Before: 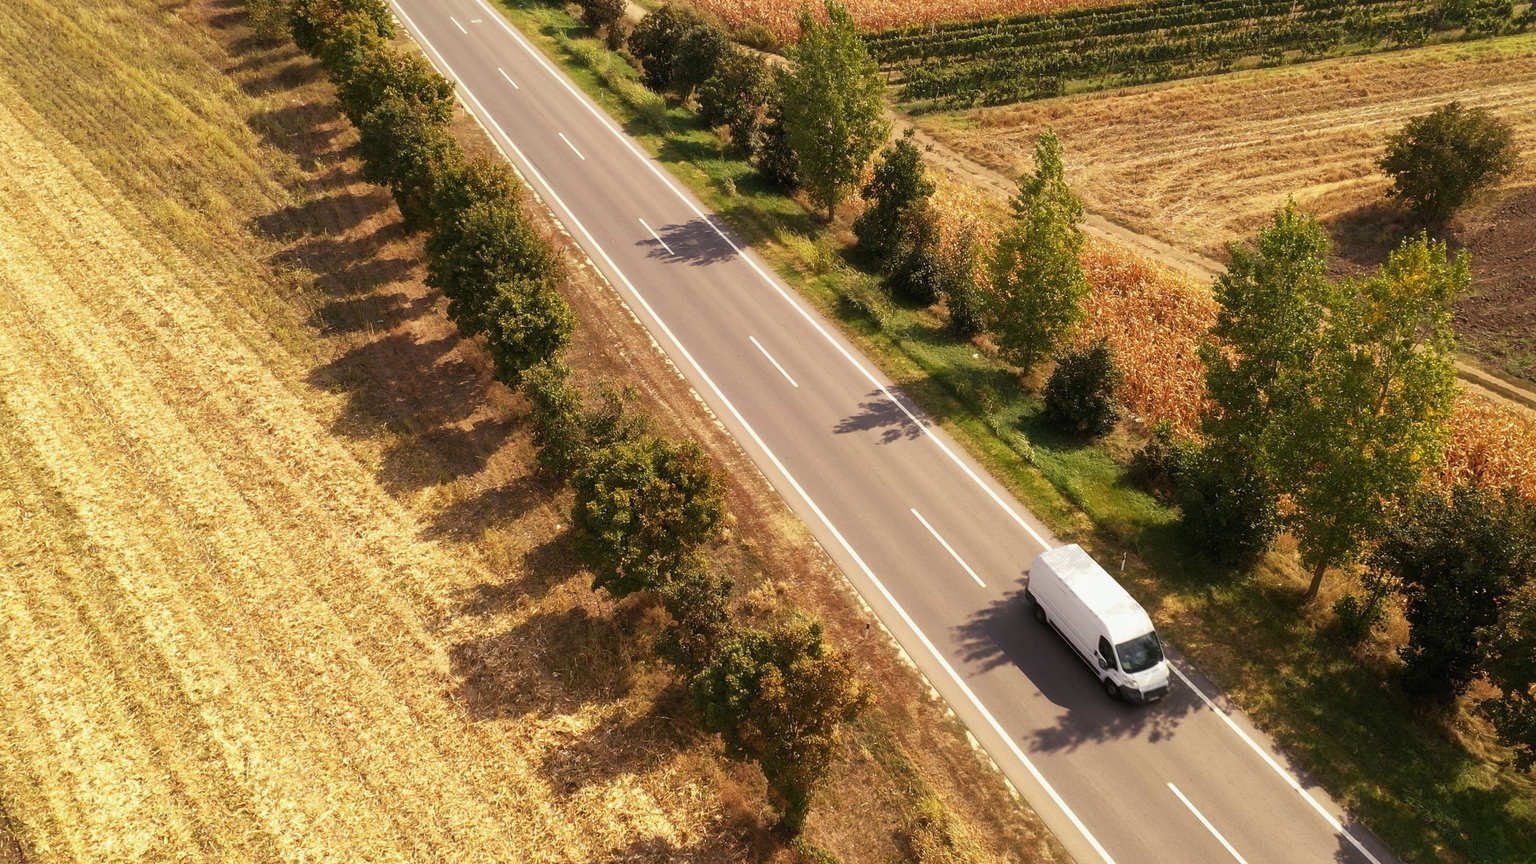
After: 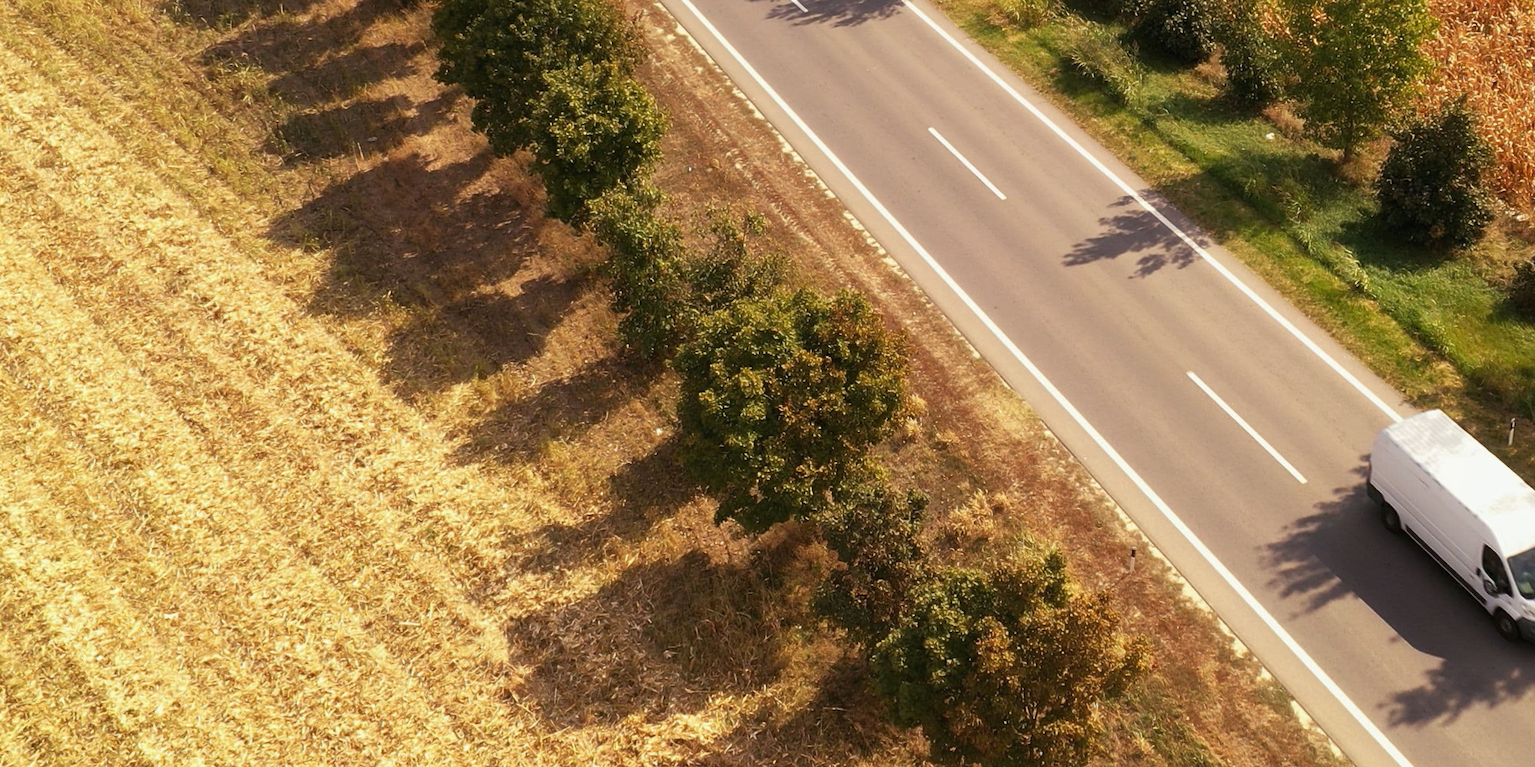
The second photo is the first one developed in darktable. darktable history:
crop: left 6.488%, top 27.668%, right 24.183%, bottom 8.656%
rotate and perspective: rotation -3.52°, crop left 0.036, crop right 0.964, crop top 0.081, crop bottom 0.919
